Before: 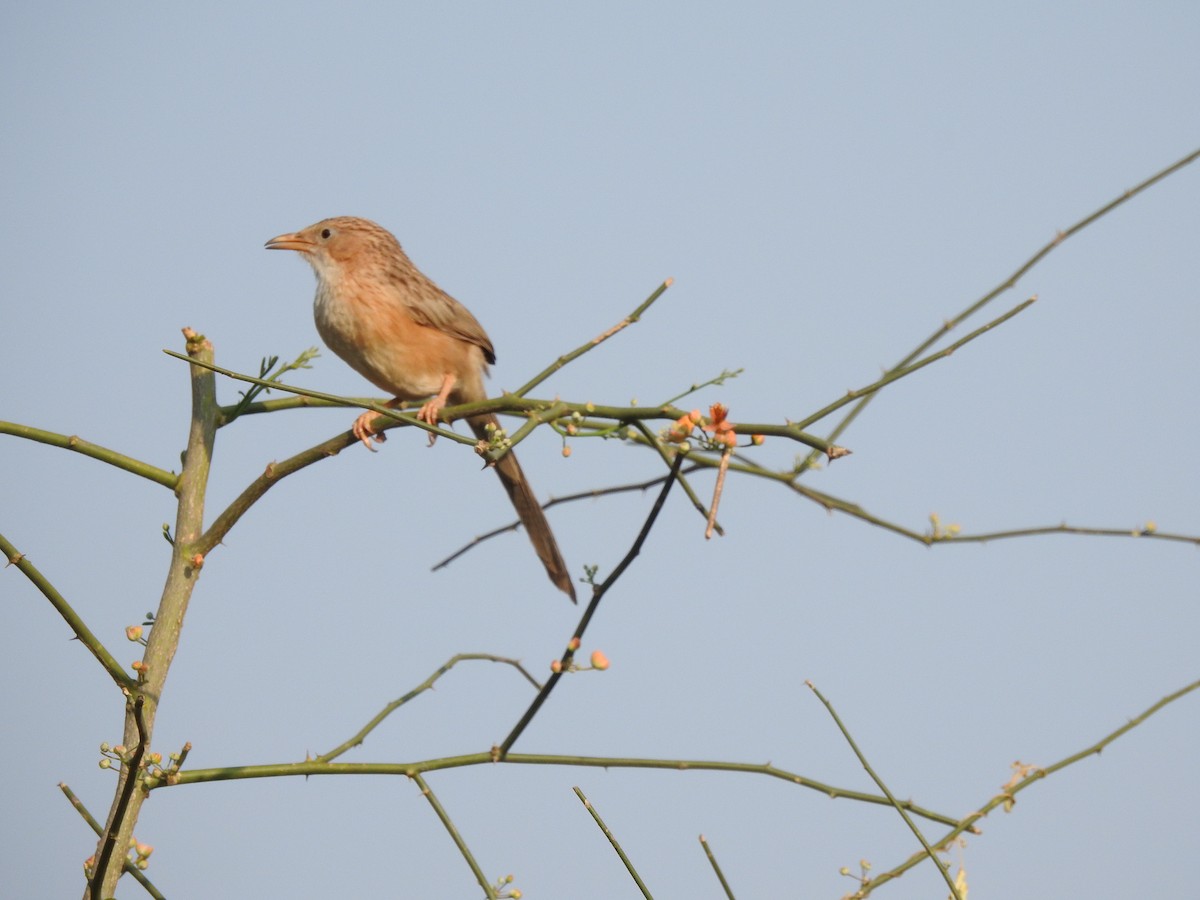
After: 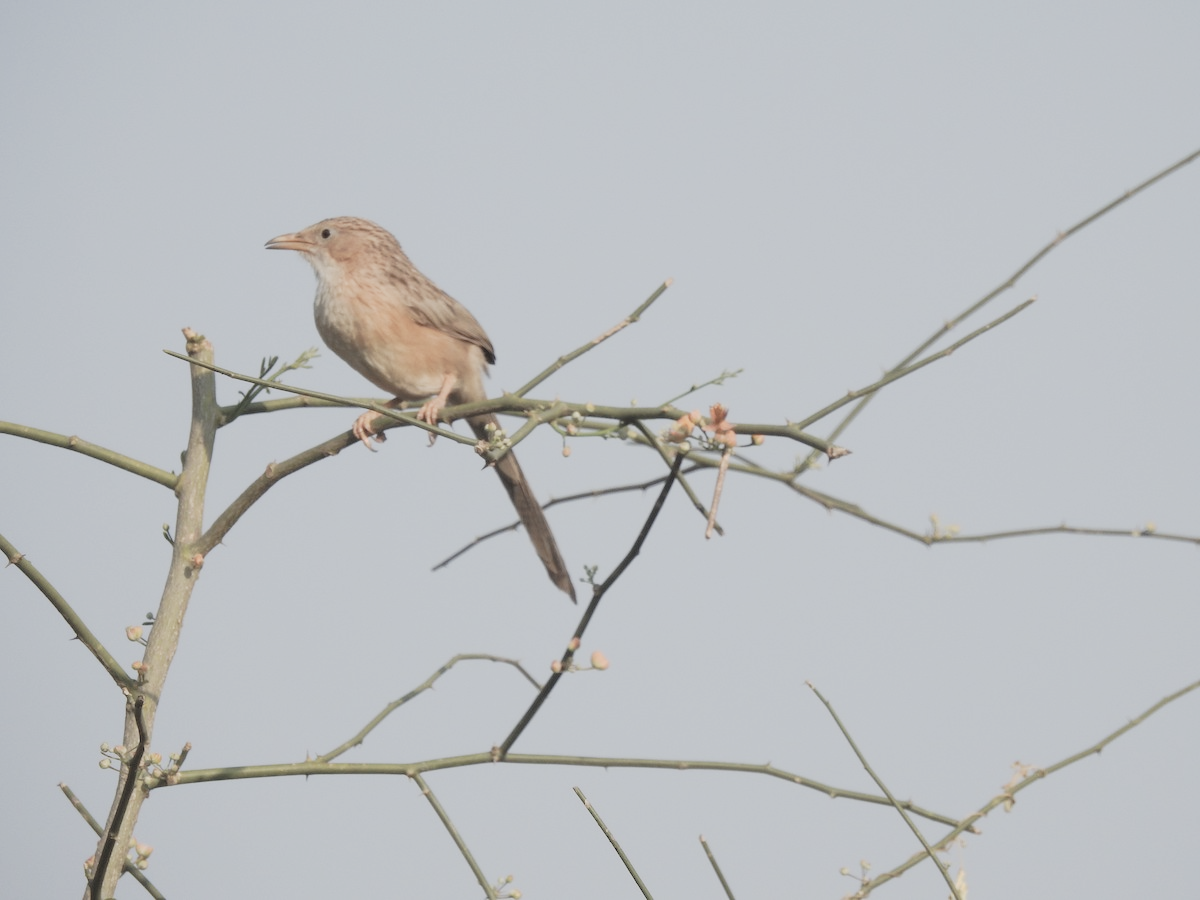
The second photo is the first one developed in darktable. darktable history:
contrast brightness saturation: brightness 0.18, saturation -0.5
tone curve: curves: ch0 [(0, 0) (0.003, 0.032) (0.011, 0.04) (0.025, 0.058) (0.044, 0.084) (0.069, 0.107) (0.1, 0.13) (0.136, 0.158) (0.177, 0.193) (0.224, 0.236) (0.277, 0.283) (0.335, 0.335) (0.399, 0.399) (0.468, 0.467) (0.543, 0.533) (0.623, 0.612) (0.709, 0.698) (0.801, 0.776) (0.898, 0.848) (1, 1)], preserve colors none
